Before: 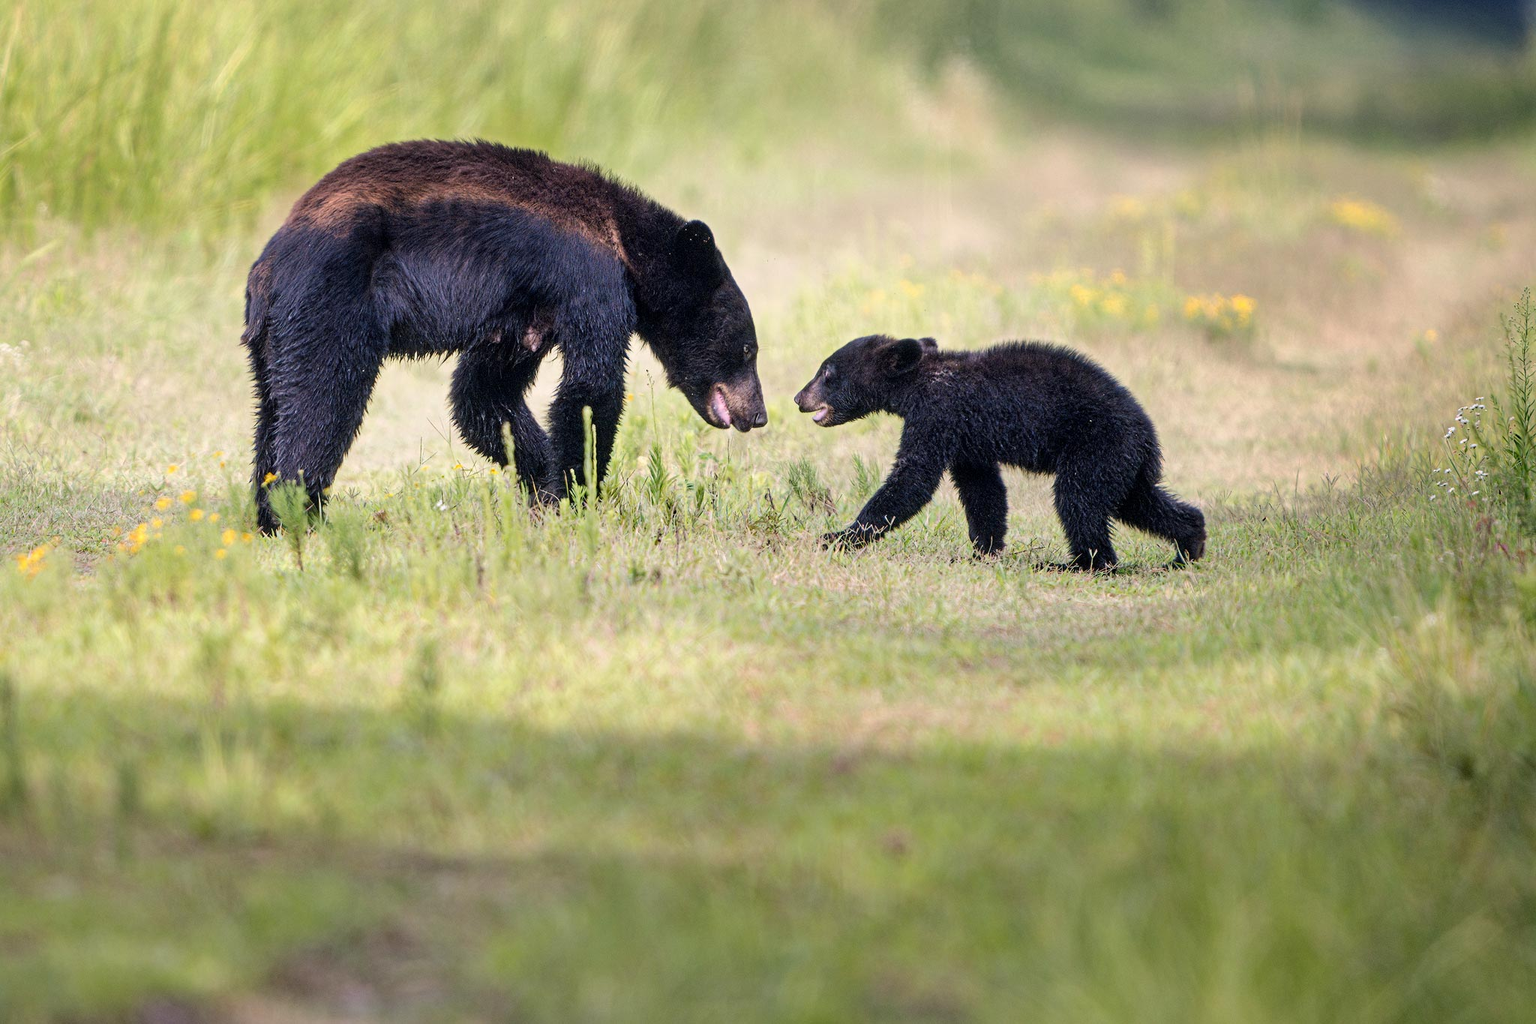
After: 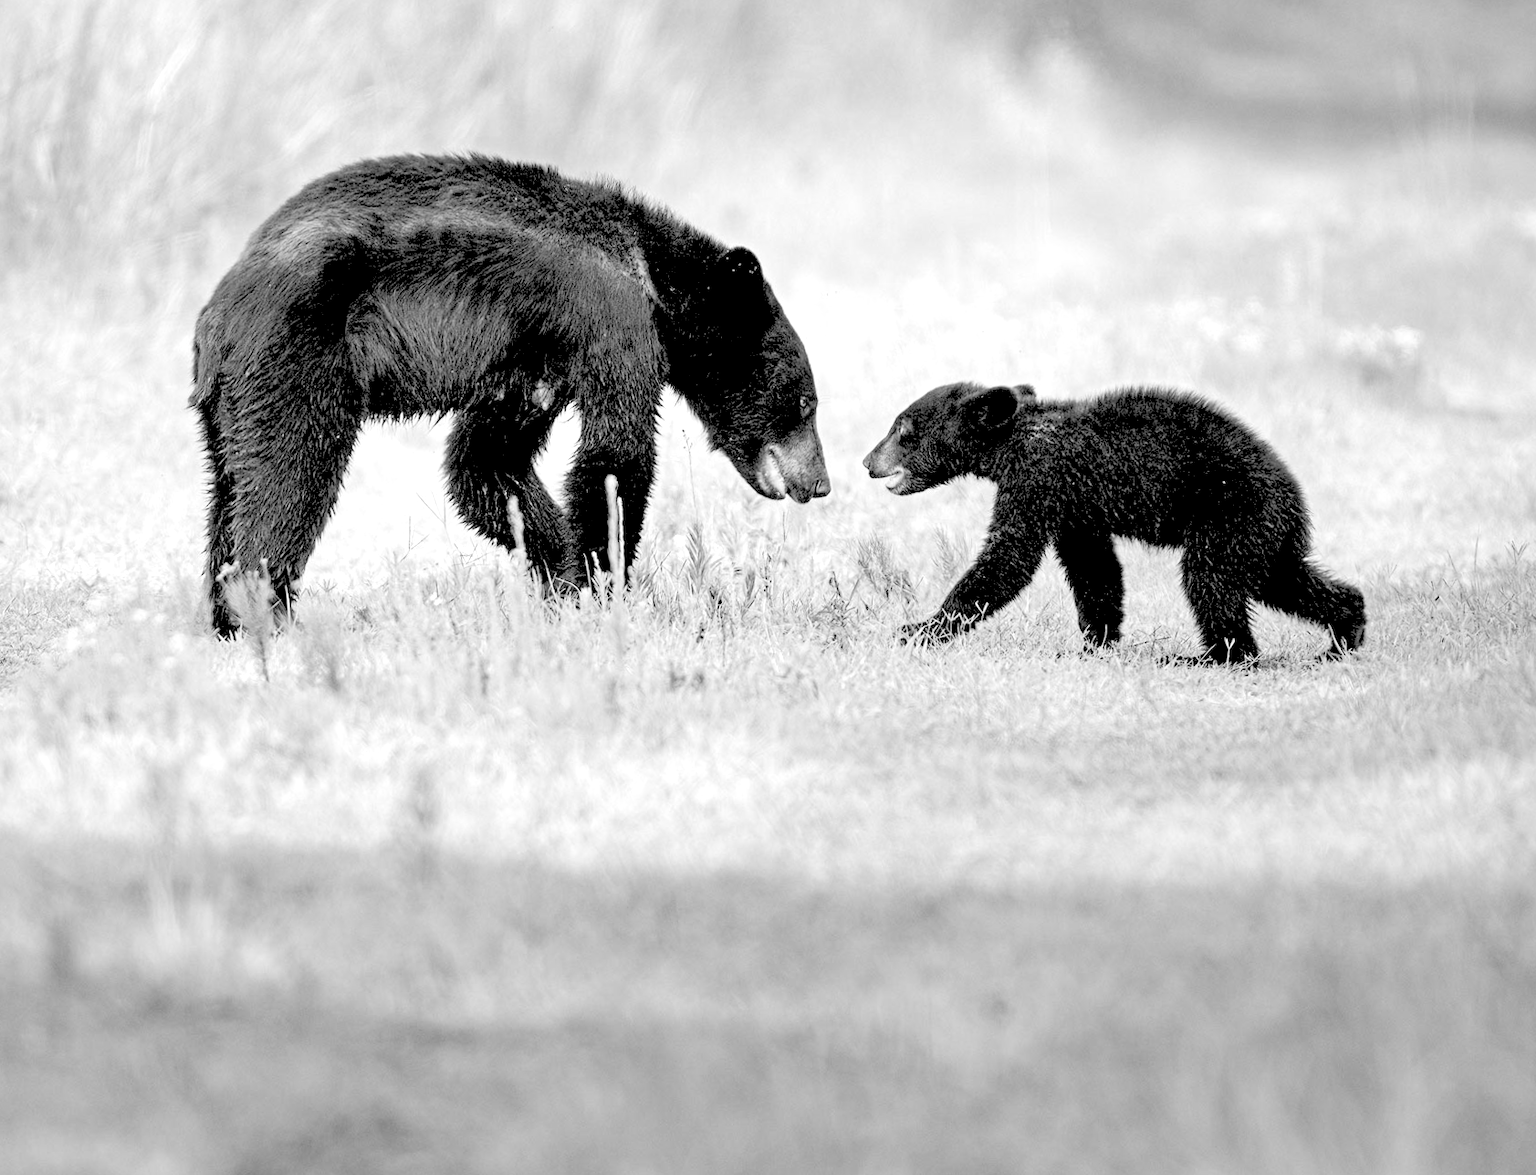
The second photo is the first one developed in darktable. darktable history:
rgb levels: levels [[0.027, 0.429, 0.996], [0, 0.5, 1], [0, 0.5, 1]]
color contrast: green-magenta contrast 0.85, blue-yellow contrast 1.25, unbound 0
exposure: black level correction 0, exposure 0.5 EV, compensate highlight preservation false
monochrome: a 32, b 64, size 2.3
color zones: curves: ch1 [(0, 0.34) (0.143, 0.164) (0.286, 0.152) (0.429, 0.176) (0.571, 0.173) (0.714, 0.188) (0.857, 0.199) (1, 0.34)]
crop and rotate: angle 1°, left 4.281%, top 0.642%, right 11.383%, bottom 2.486%
